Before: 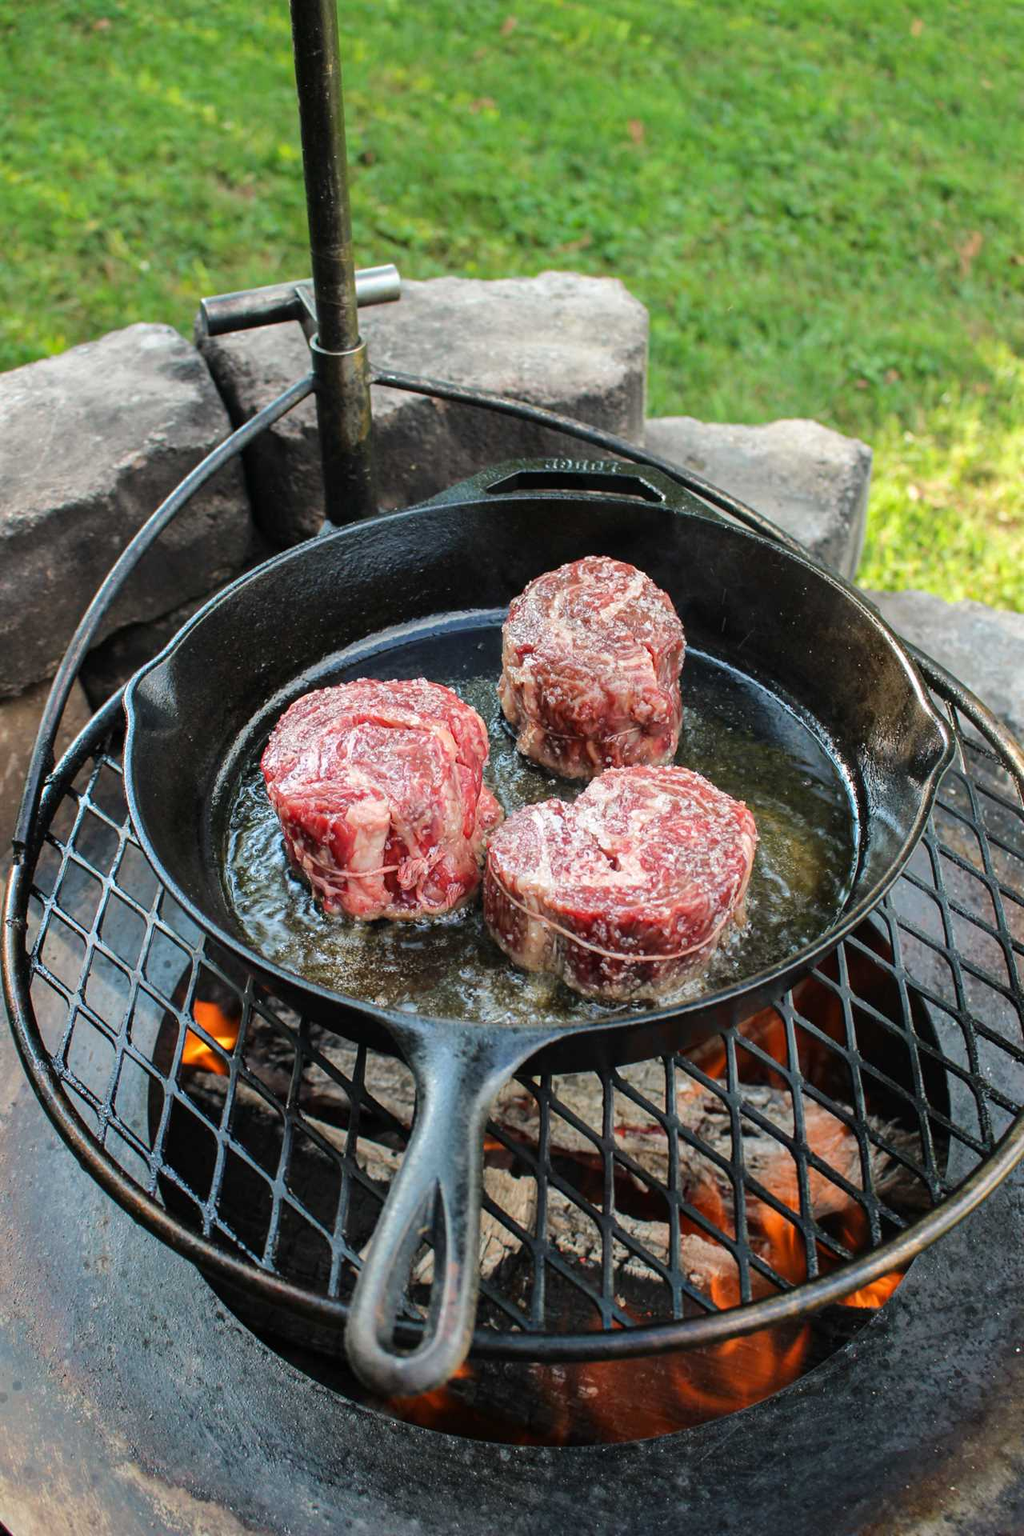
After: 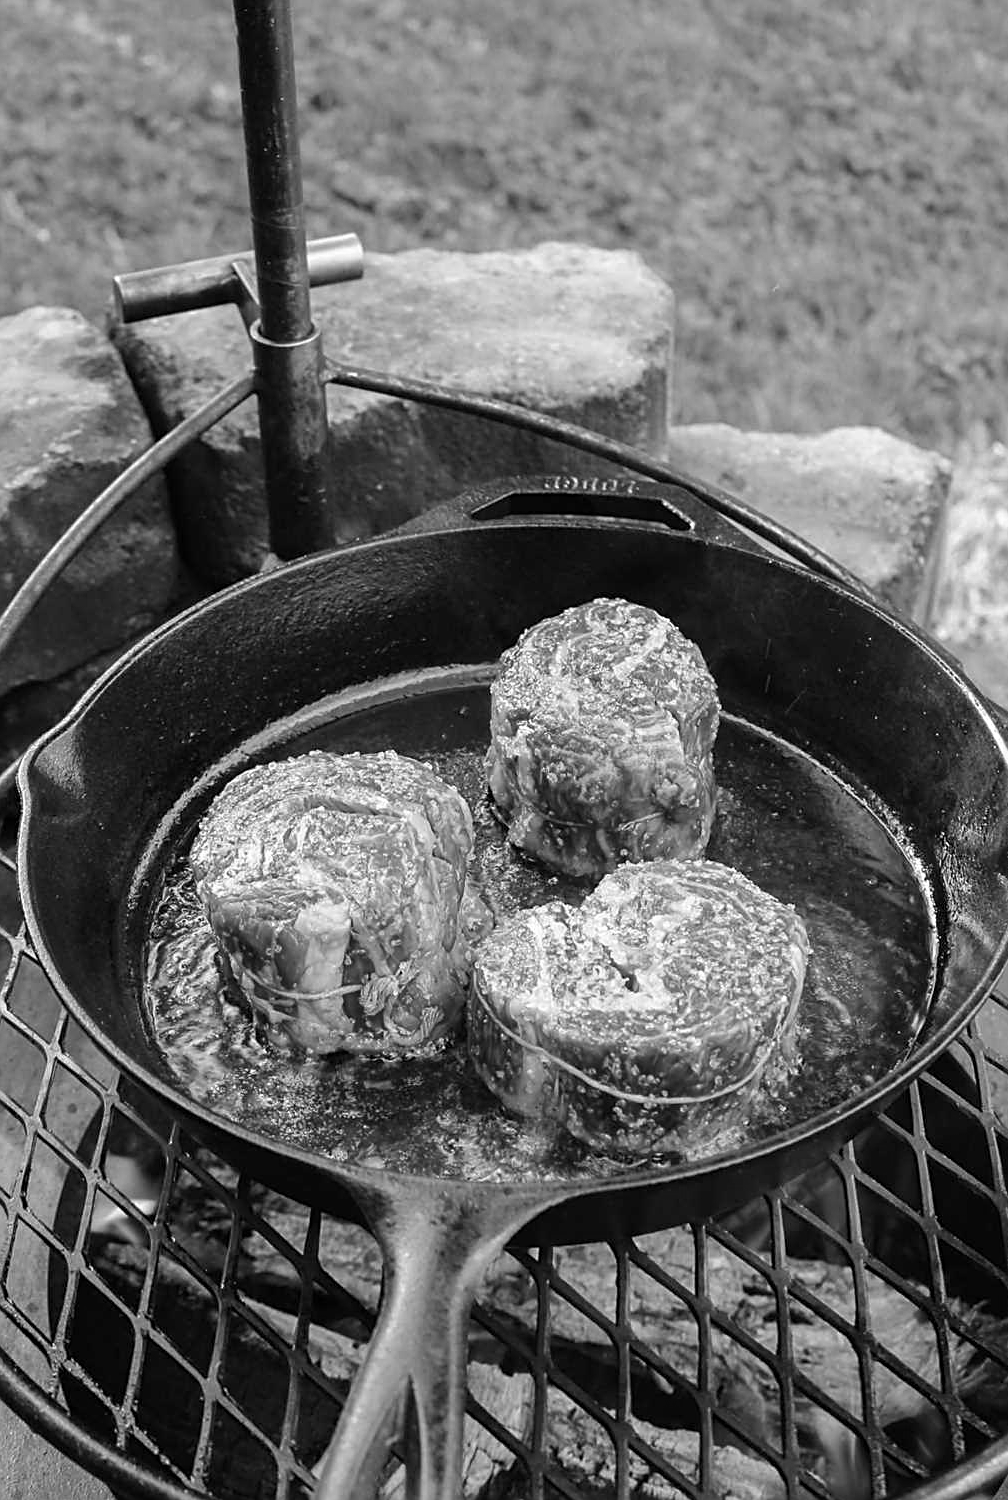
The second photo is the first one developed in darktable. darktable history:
sharpen: on, module defaults
crop and rotate: left 10.77%, top 5.1%, right 10.41%, bottom 16.76%
monochrome: a 32, b 64, size 2.3
color correction: highlights a* 8.98, highlights b* 15.09, shadows a* -0.49, shadows b* 26.52
